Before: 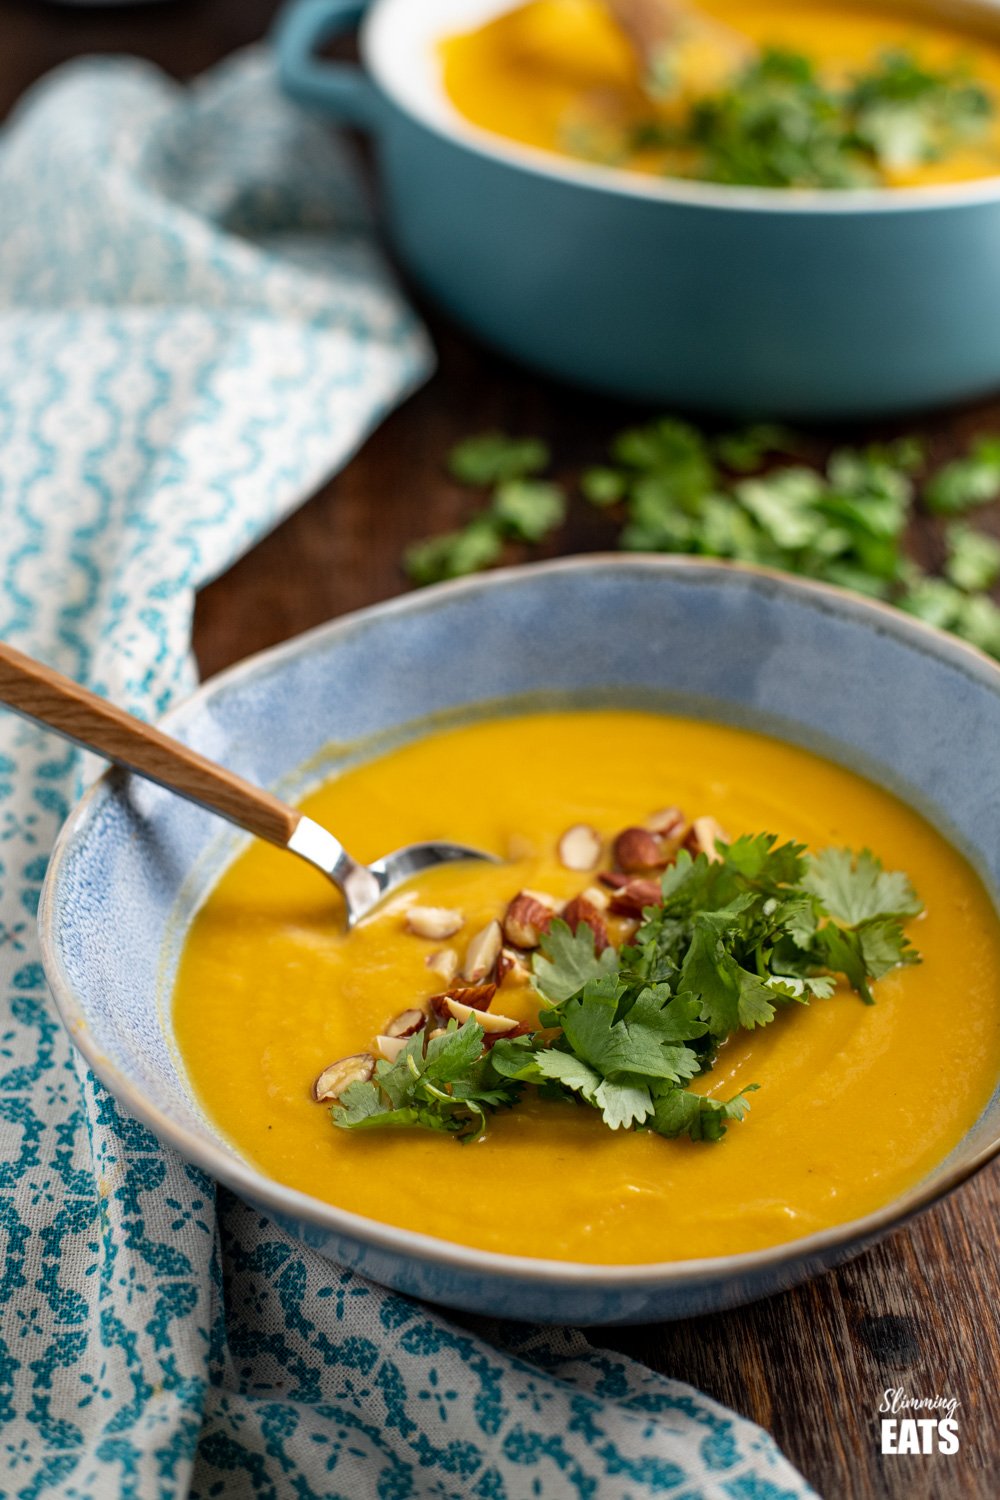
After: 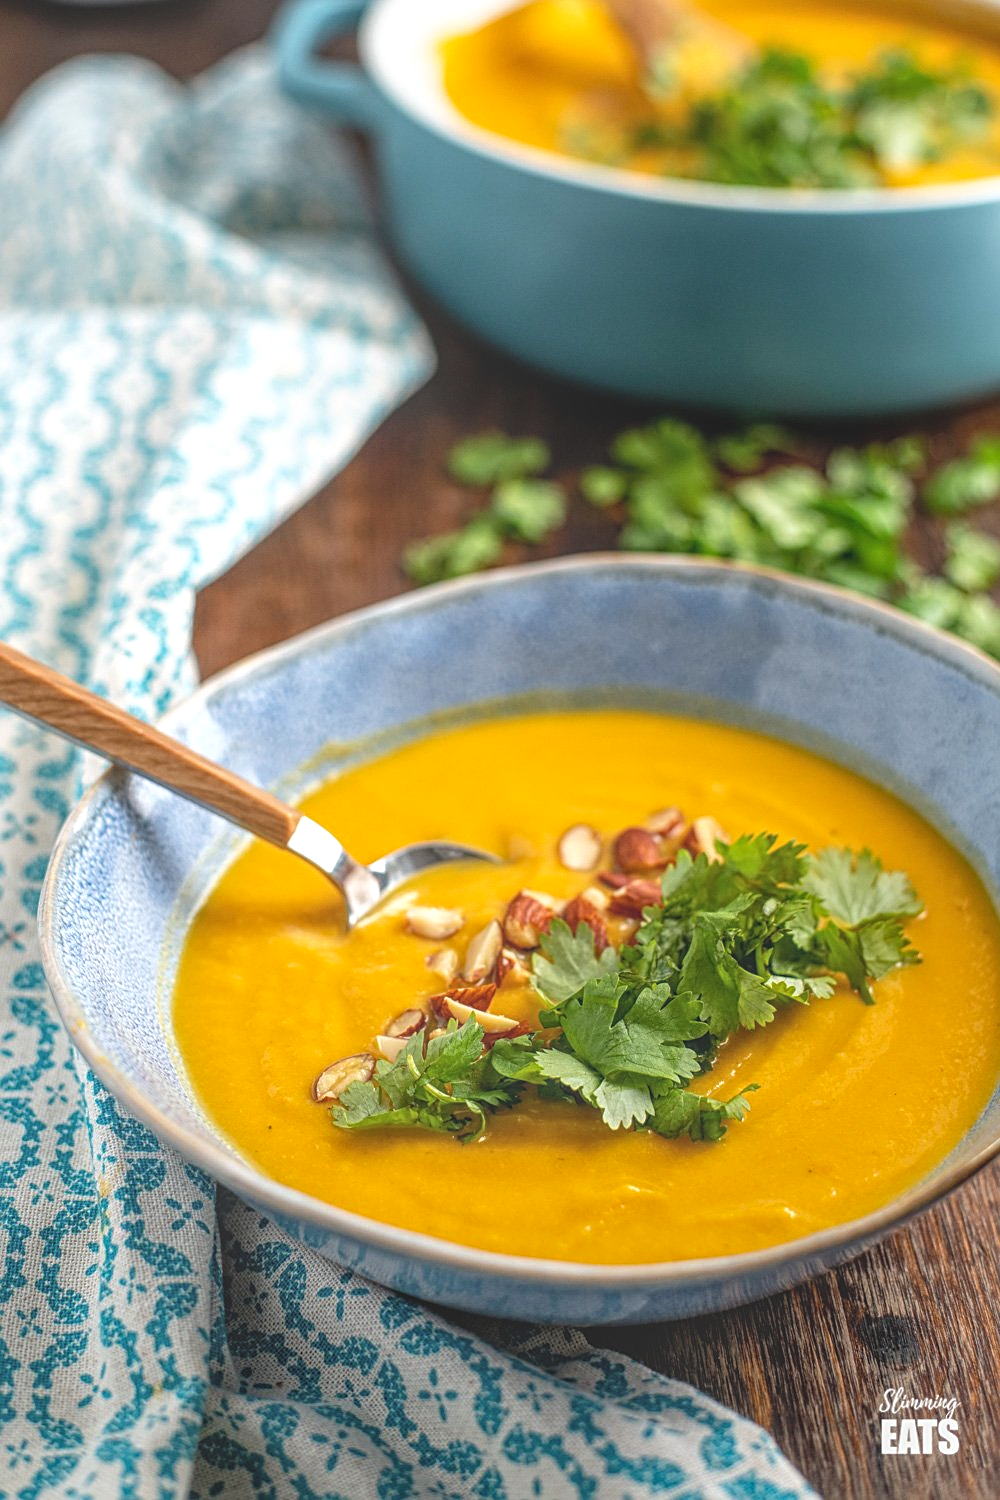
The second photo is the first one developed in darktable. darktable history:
local contrast: highlights 71%, shadows 8%, midtone range 0.196
sharpen: on, module defaults
exposure: exposure 0.4 EV, compensate highlight preservation false
